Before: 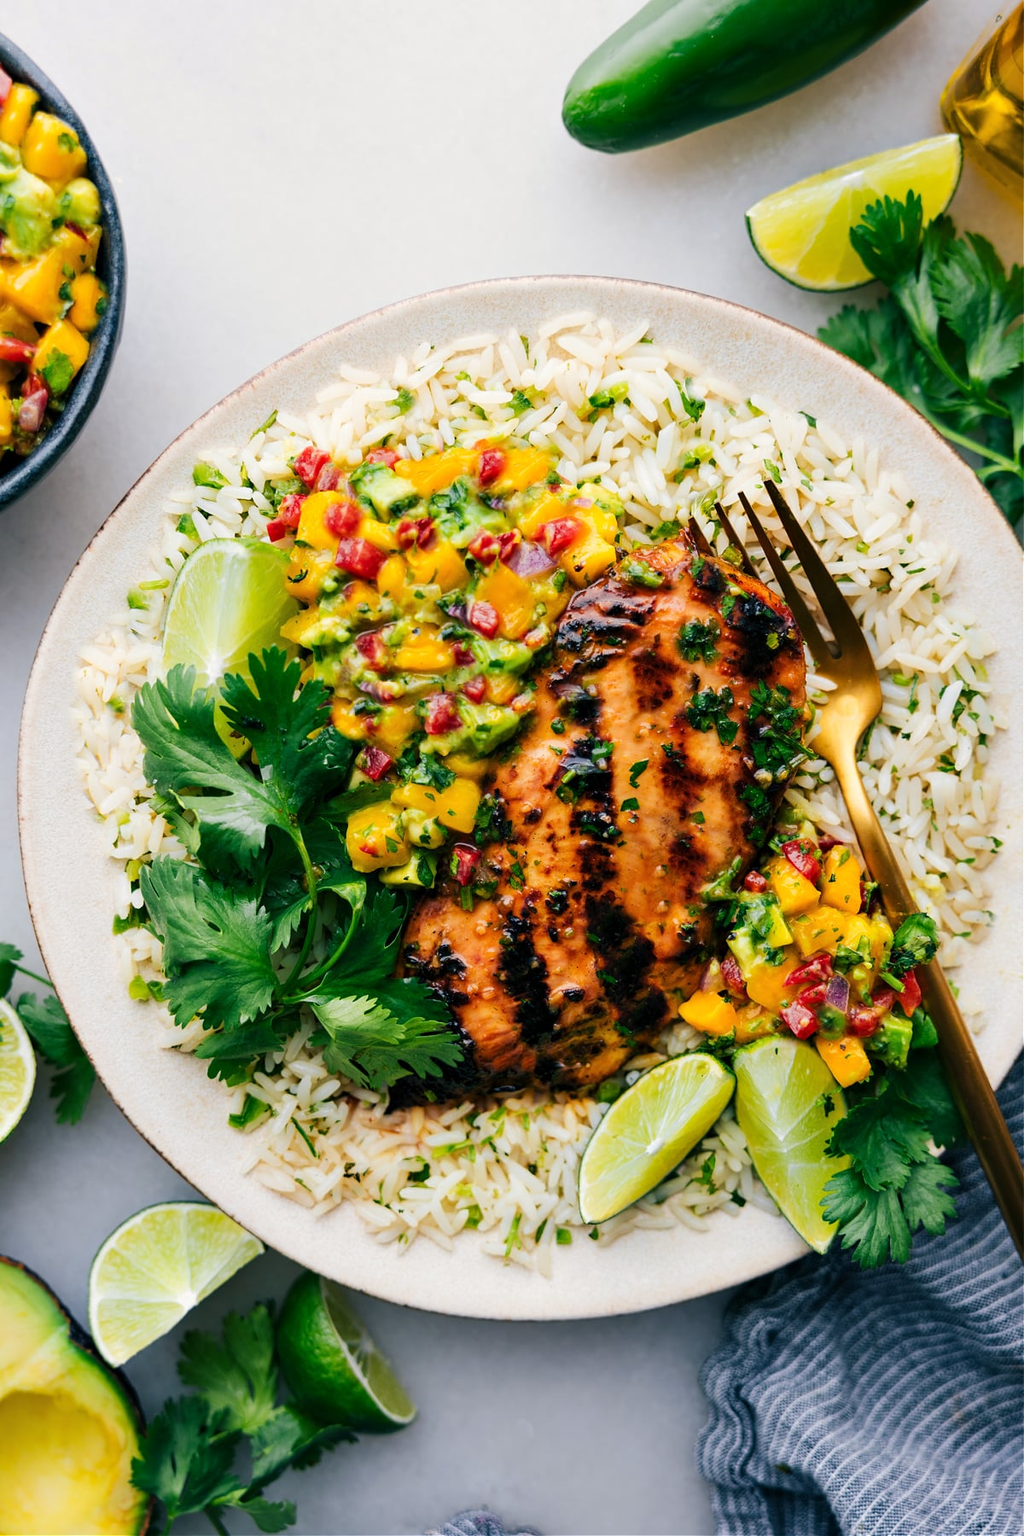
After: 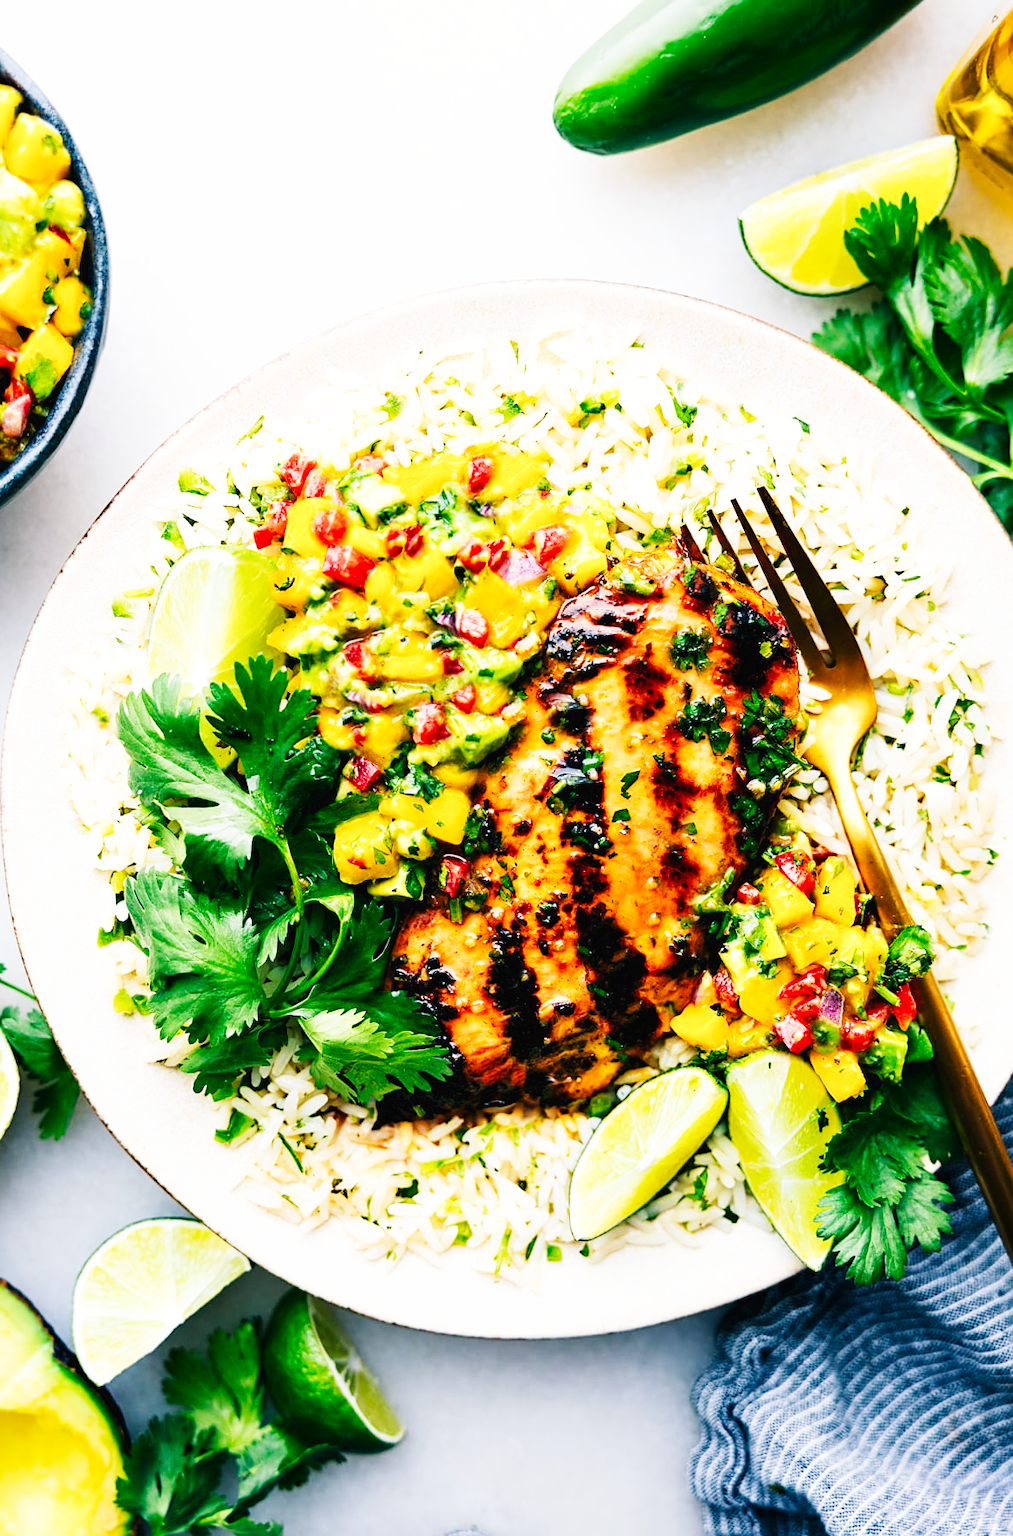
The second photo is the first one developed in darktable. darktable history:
sharpen: amount 0.213
base curve: curves: ch0 [(0, 0.003) (0.001, 0.002) (0.006, 0.004) (0.02, 0.022) (0.048, 0.086) (0.094, 0.234) (0.162, 0.431) (0.258, 0.629) (0.385, 0.8) (0.548, 0.918) (0.751, 0.988) (1, 1)], preserve colors none
crop and rotate: left 1.672%, right 0.624%, bottom 1.324%
